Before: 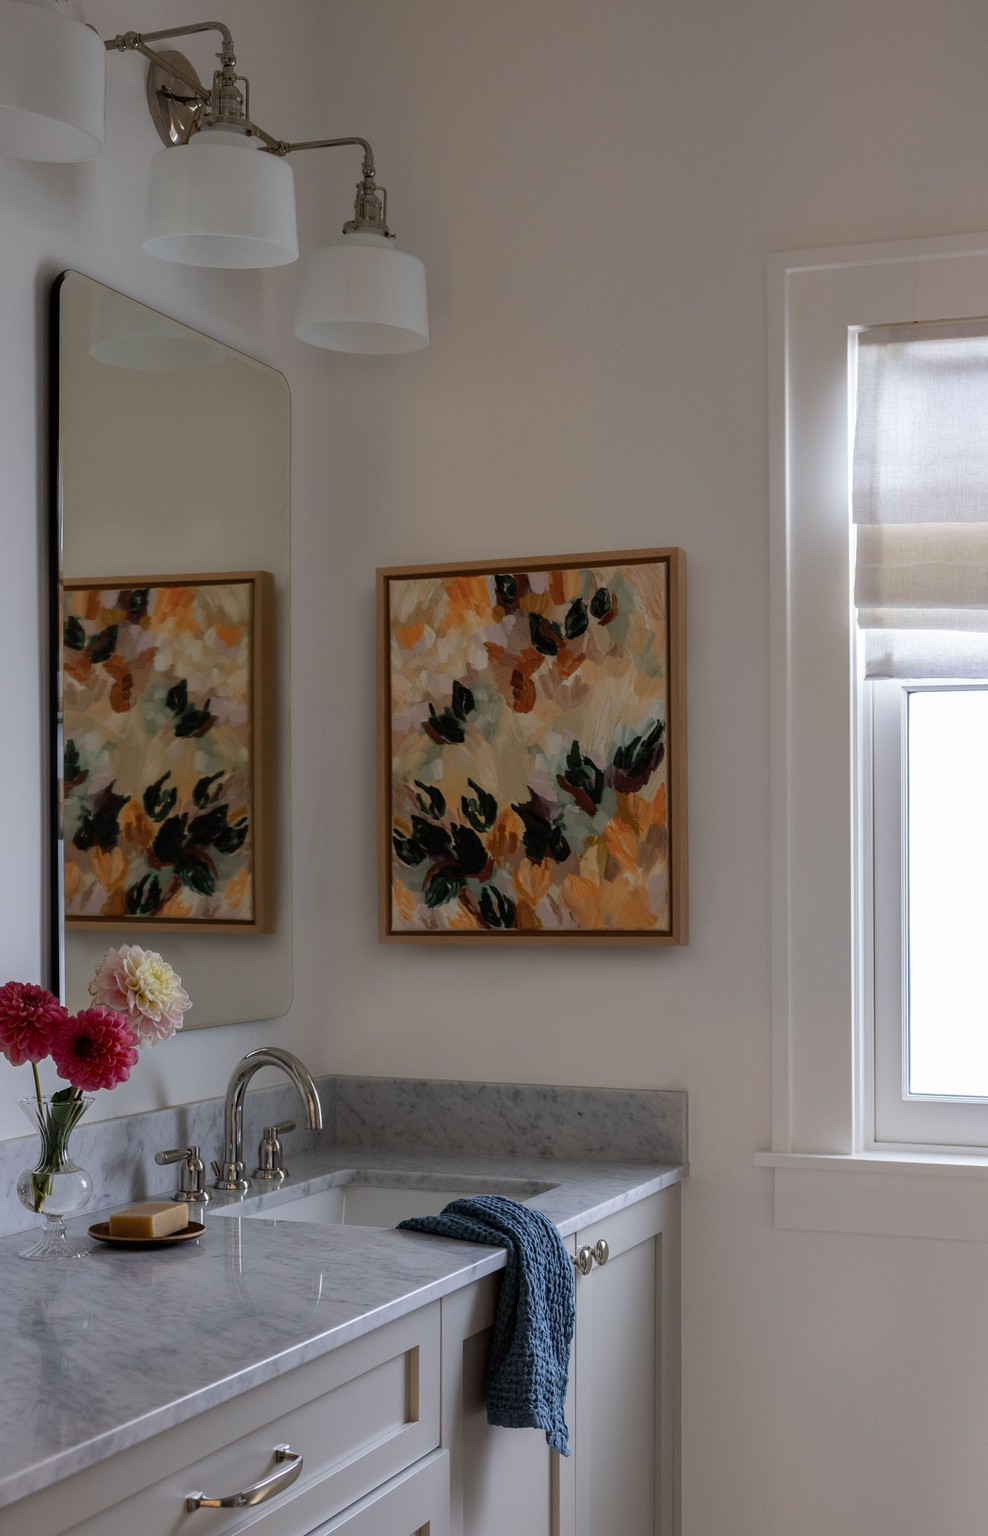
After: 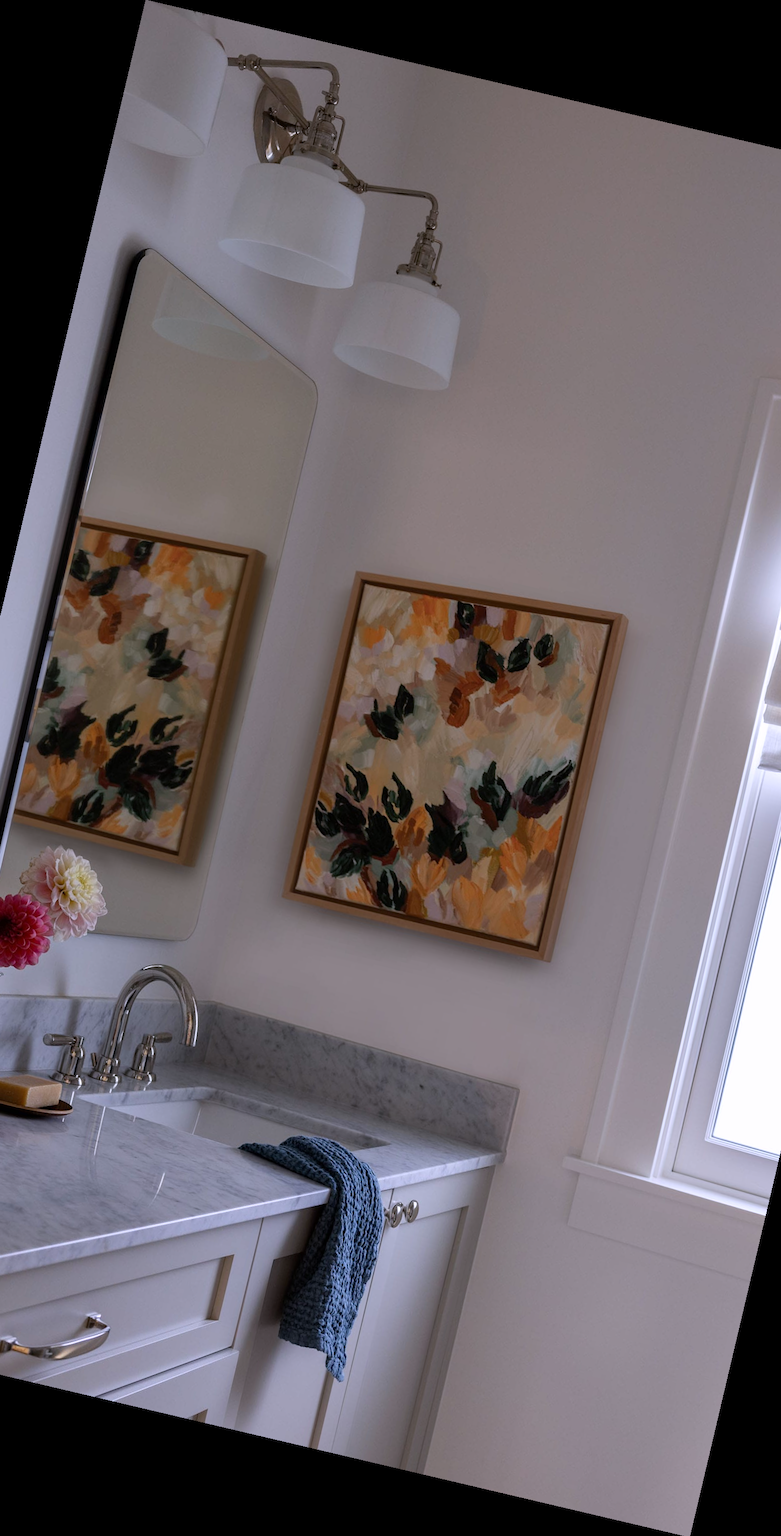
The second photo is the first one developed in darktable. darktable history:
white balance: red 1.004, blue 1.096
crop and rotate: left 14.436%, right 18.898%
rotate and perspective: rotation 13.27°, automatic cropping off
